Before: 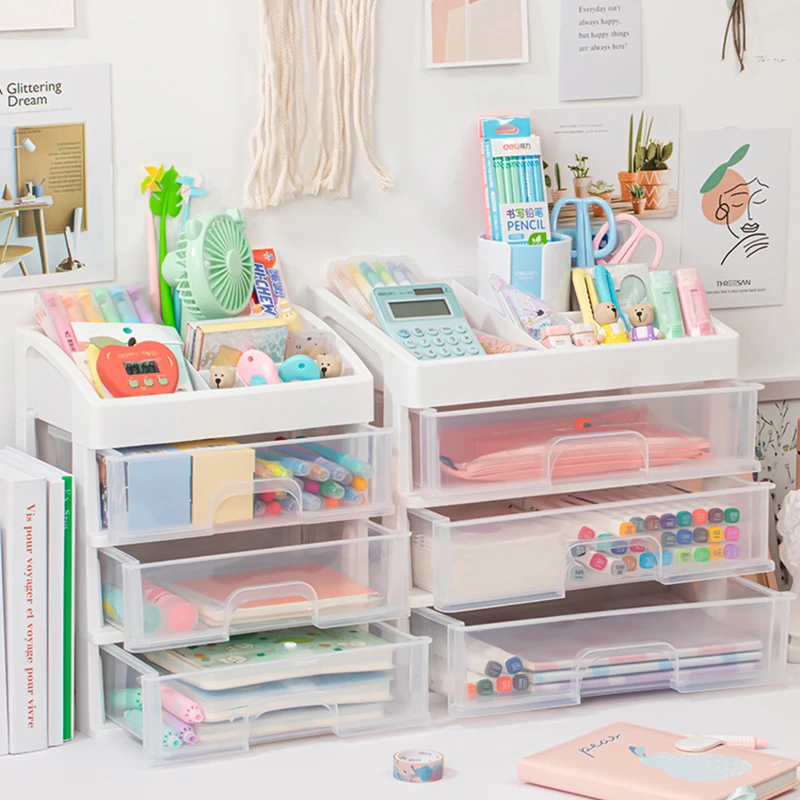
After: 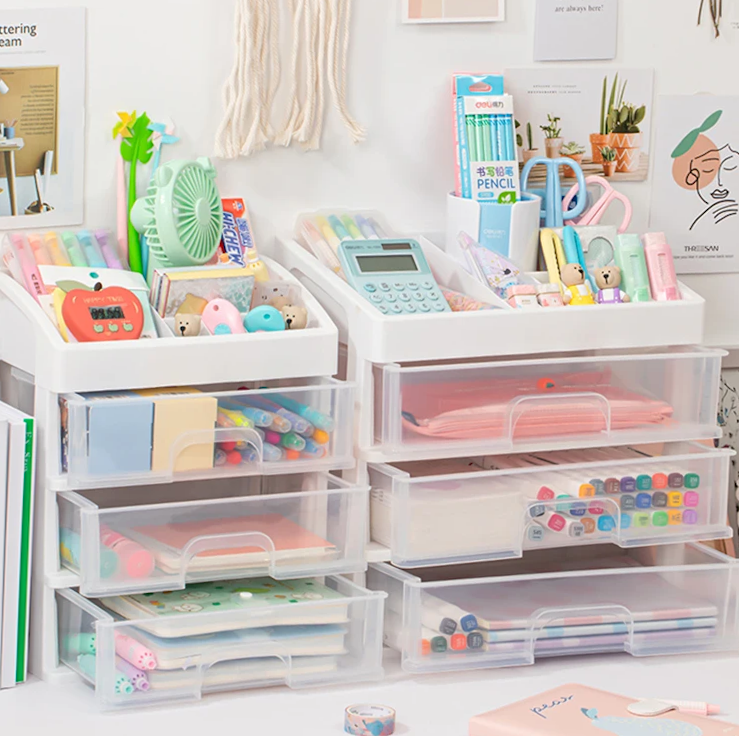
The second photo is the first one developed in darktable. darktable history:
crop and rotate: angle -1.97°, left 3.082%, top 4.318%, right 1.352%, bottom 0.478%
